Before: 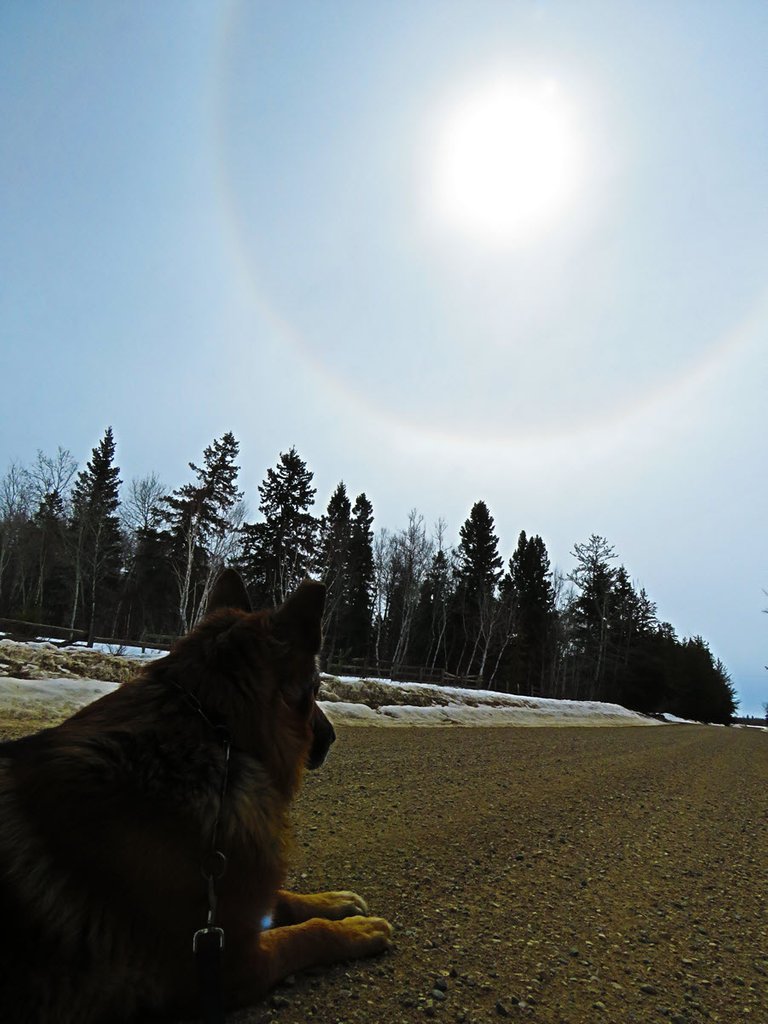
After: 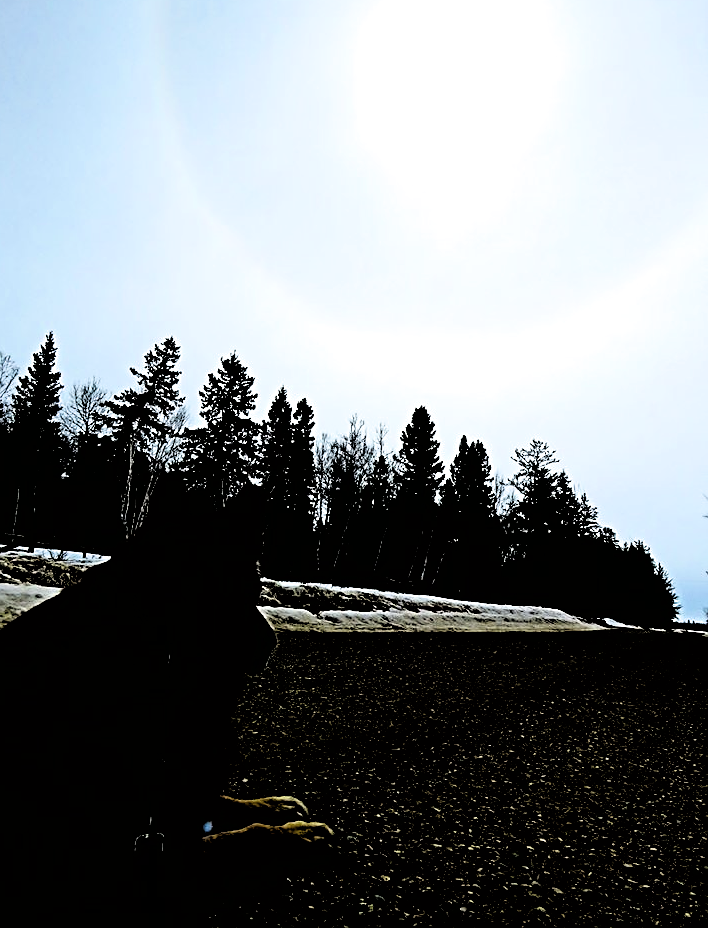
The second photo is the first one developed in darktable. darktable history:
sharpen: on, module defaults
crop and rotate: left 7.796%, top 9.284%
filmic rgb: black relative exposure -1.13 EV, white relative exposure 2.09 EV, hardness 1.59, contrast 2.238
